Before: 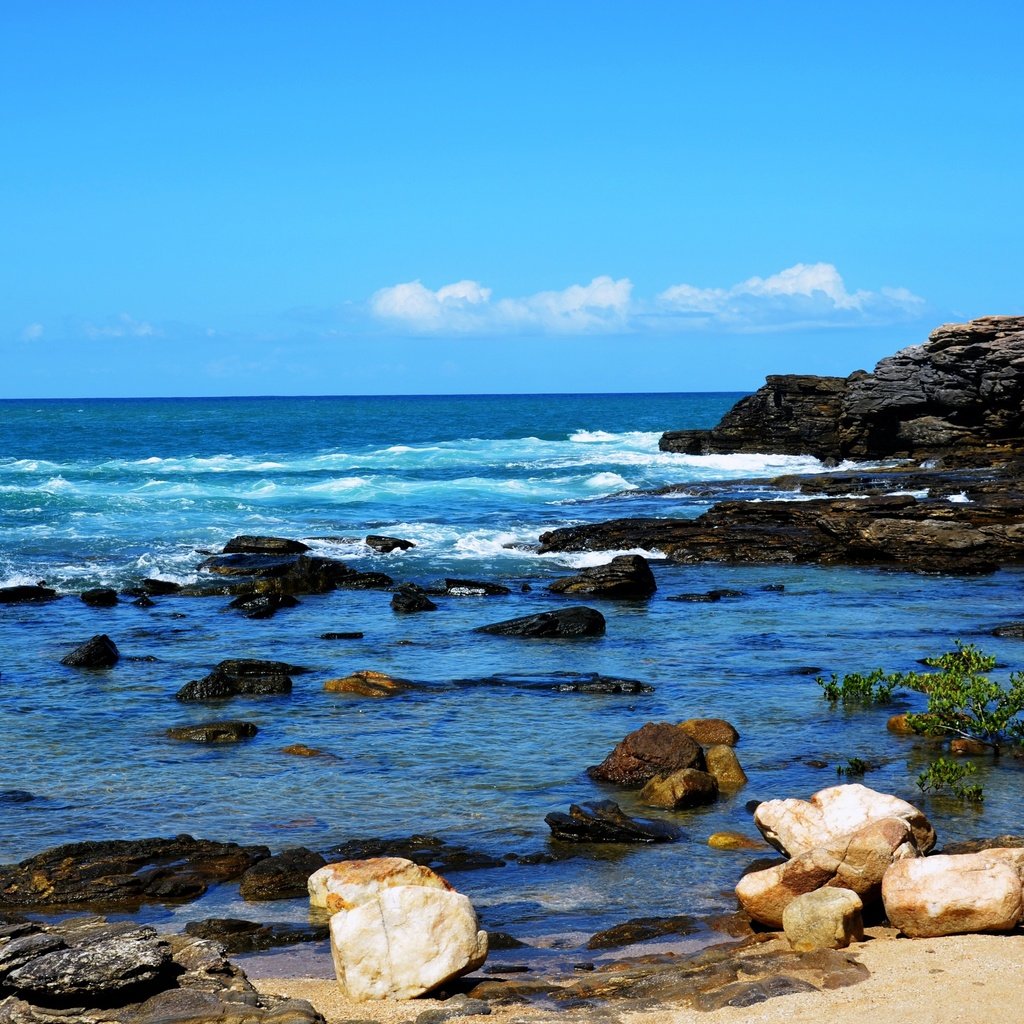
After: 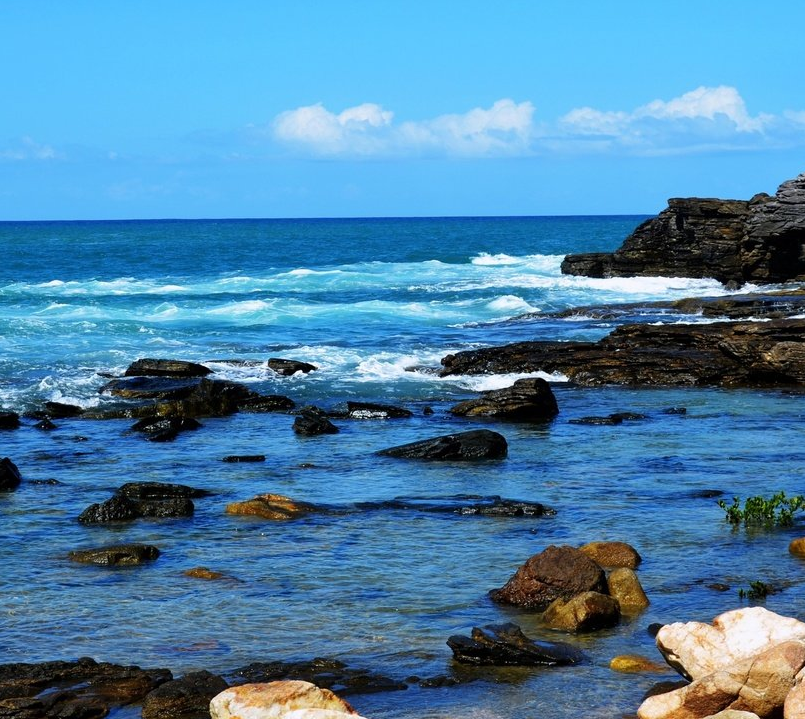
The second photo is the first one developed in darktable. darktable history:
crop: left 9.635%, top 17.374%, right 11.18%, bottom 12.325%
